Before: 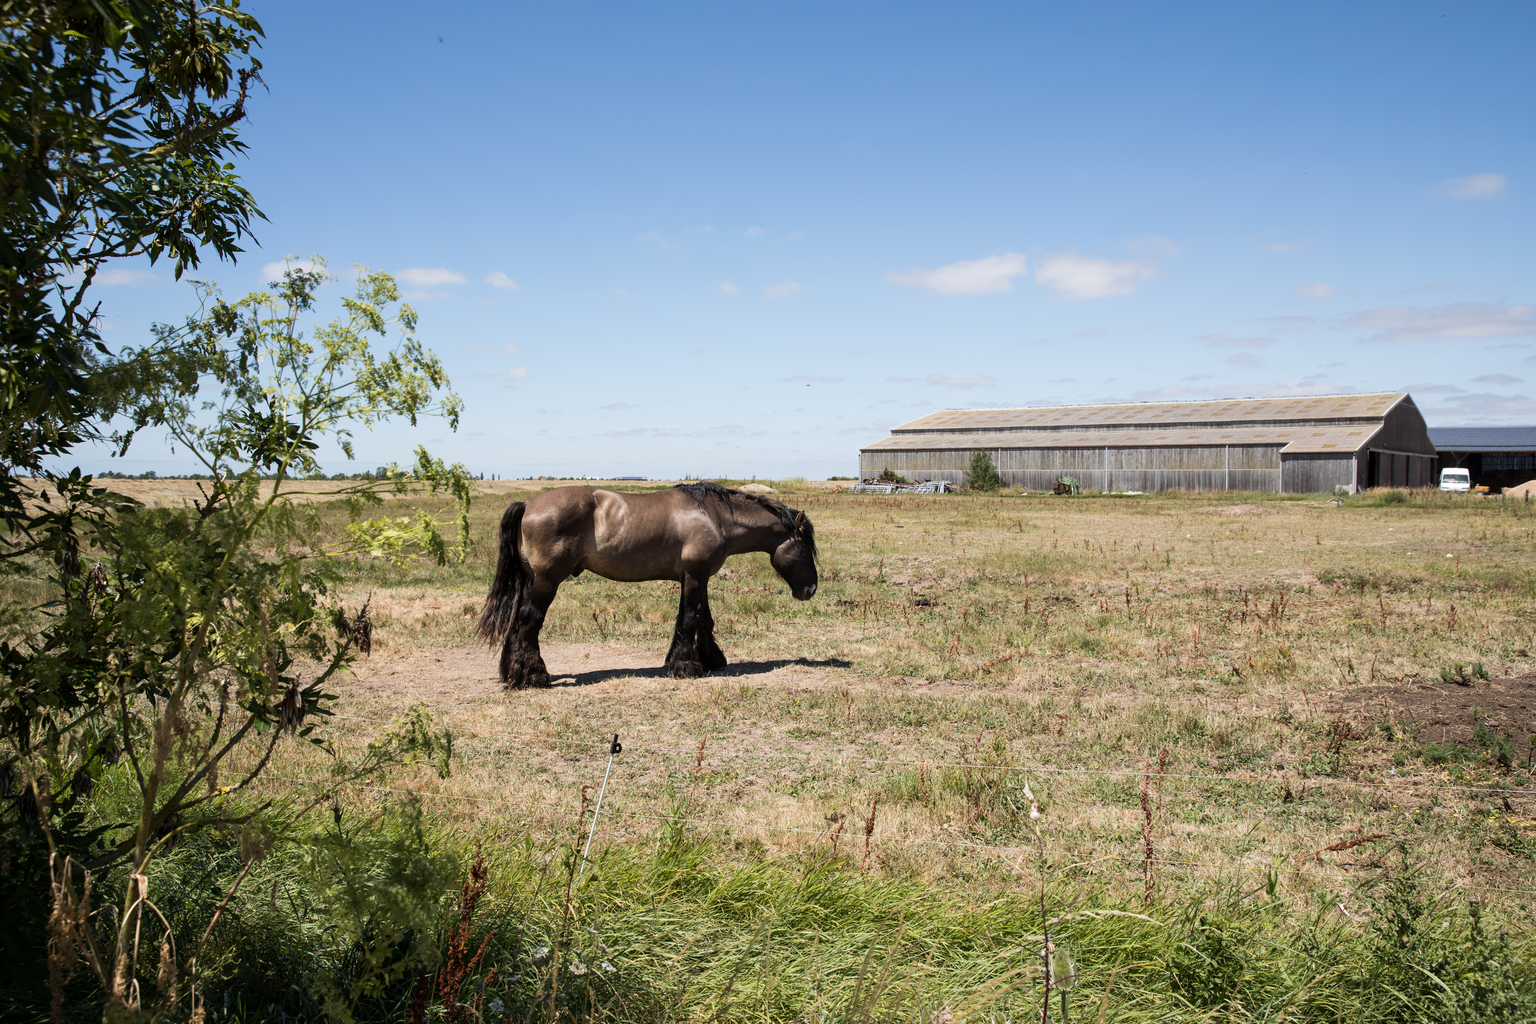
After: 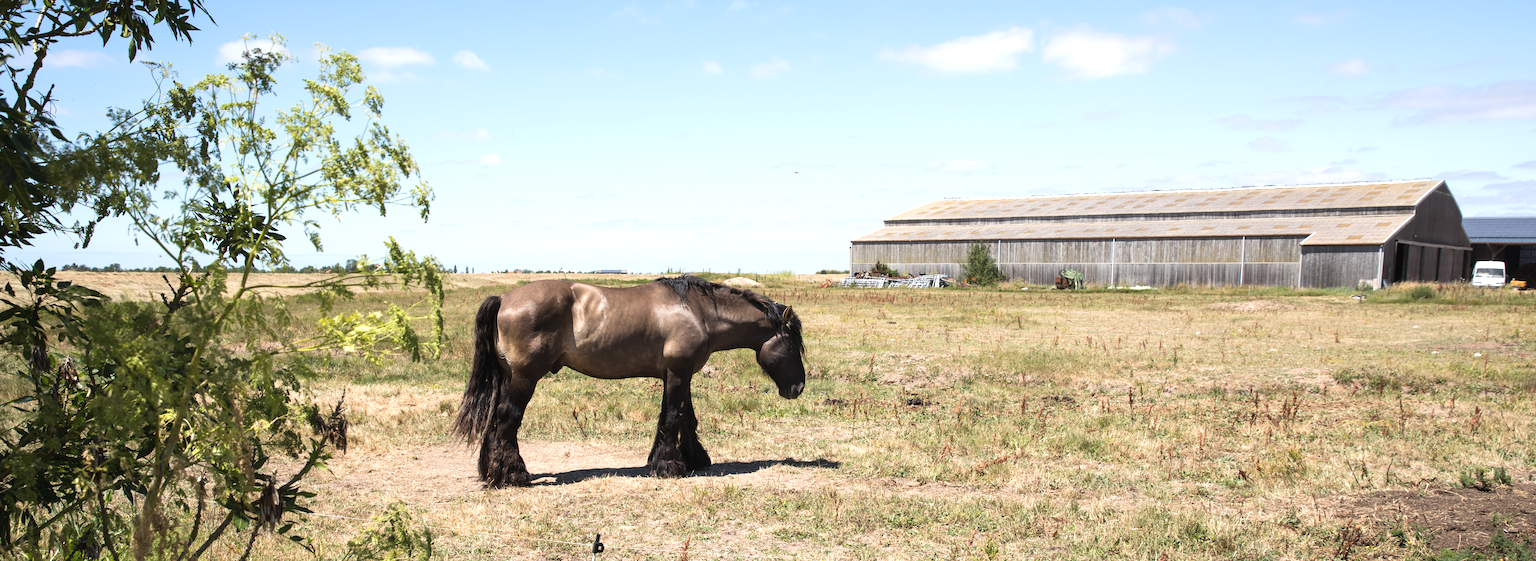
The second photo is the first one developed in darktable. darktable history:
exposure: black level correction -0.002, exposure 0.54 EV, compensate highlight preservation false
rotate and perspective: rotation 0.074°, lens shift (vertical) 0.096, lens shift (horizontal) -0.041, crop left 0.043, crop right 0.952, crop top 0.024, crop bottom 0.979
crop and rotate: top 23.043%, bottom 23.437%
